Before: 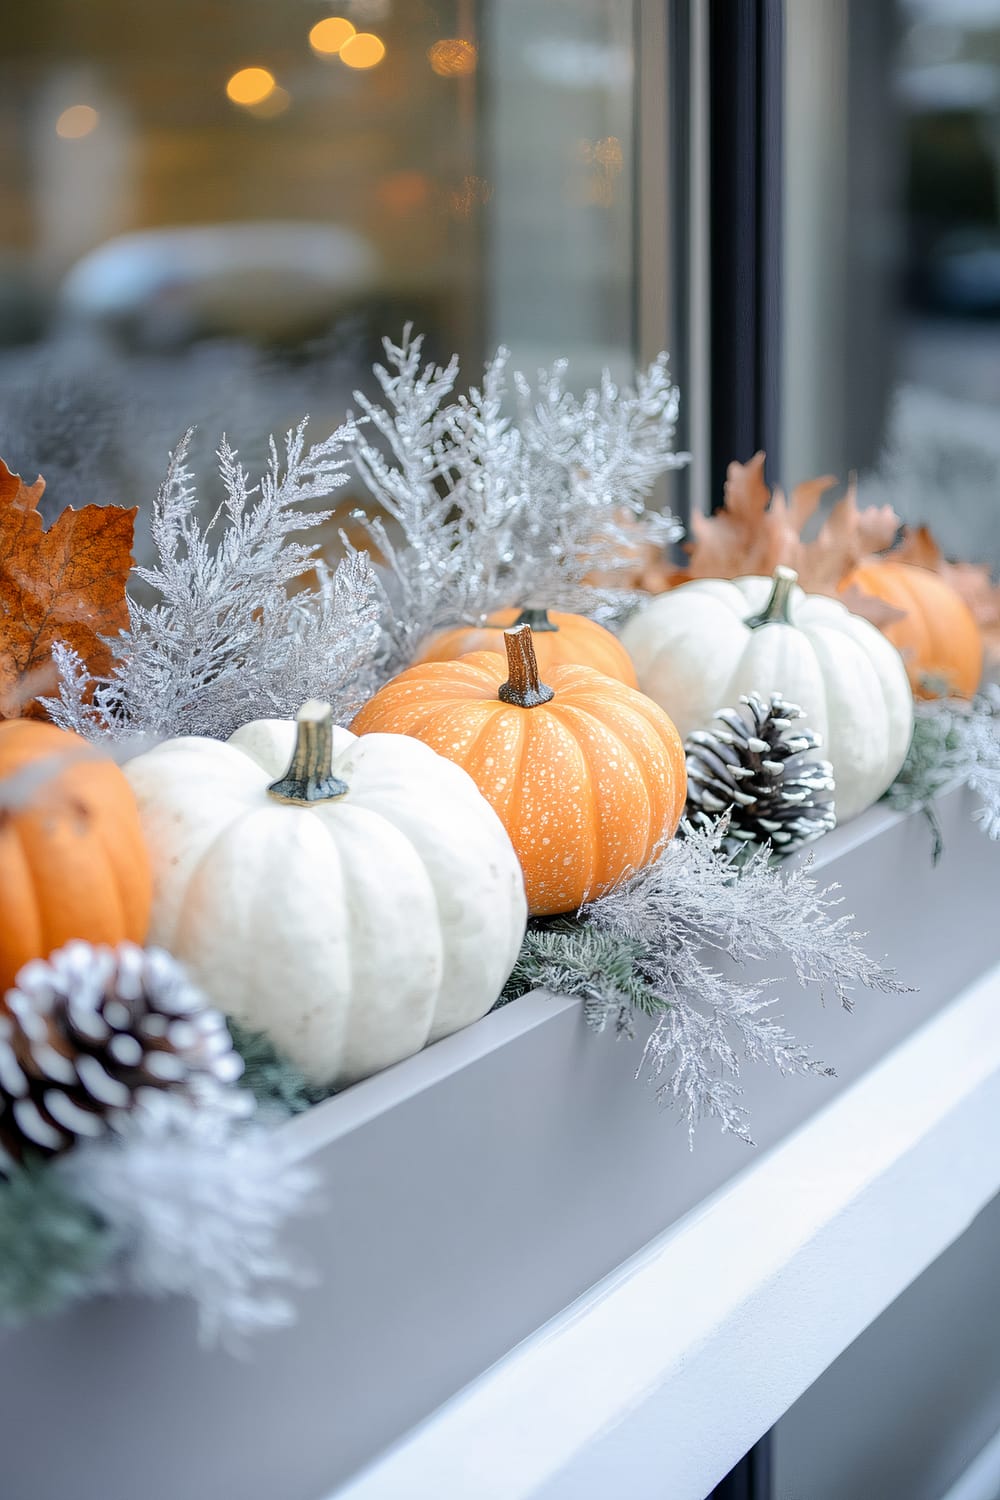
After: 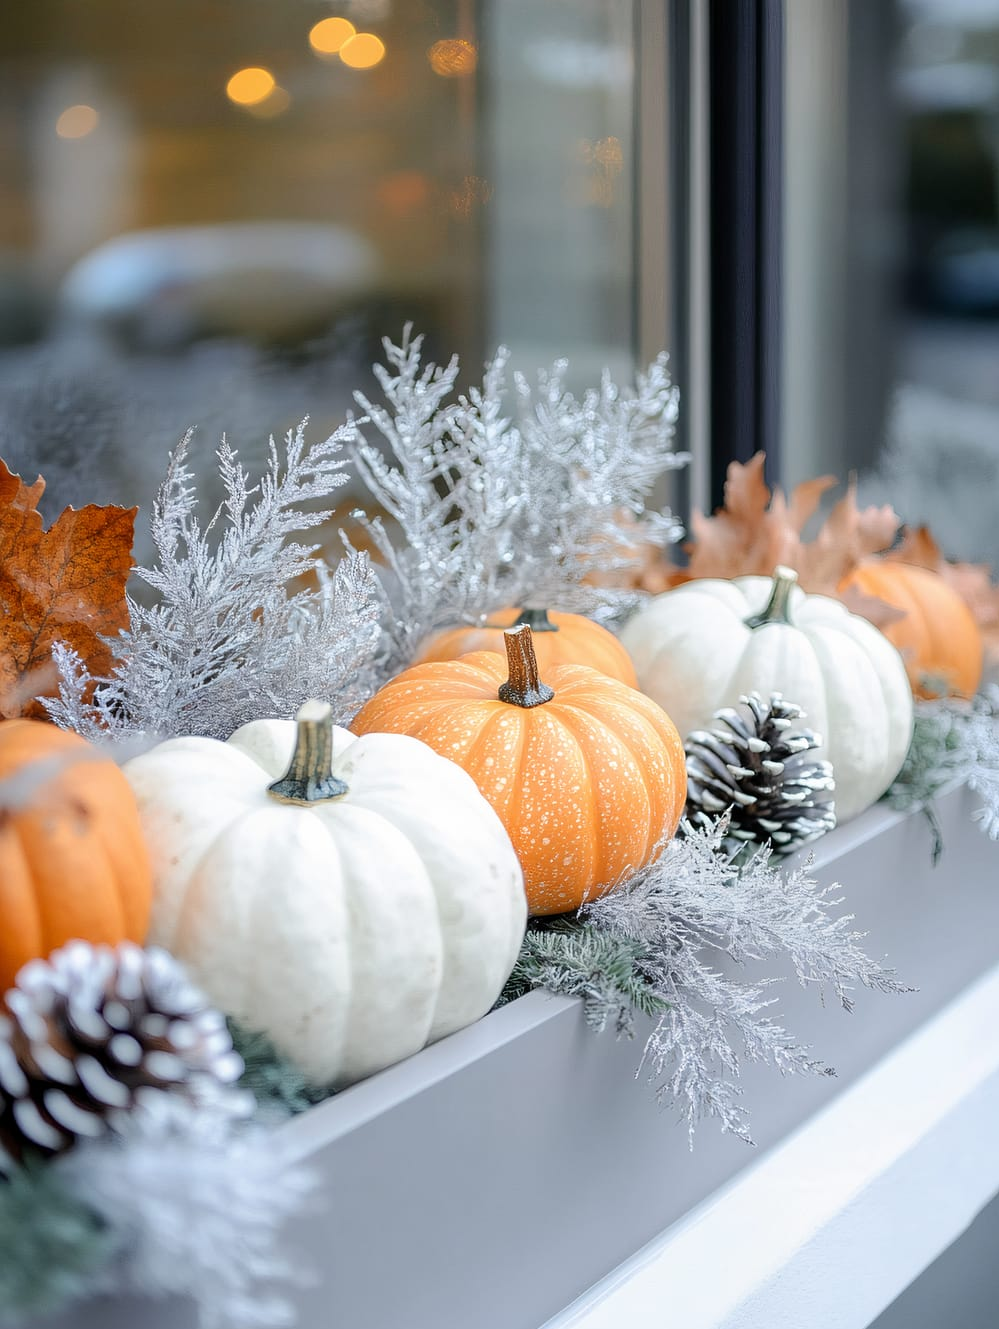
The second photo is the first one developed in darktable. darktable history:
crop and rotate: top 0%, bottom 11.391%
